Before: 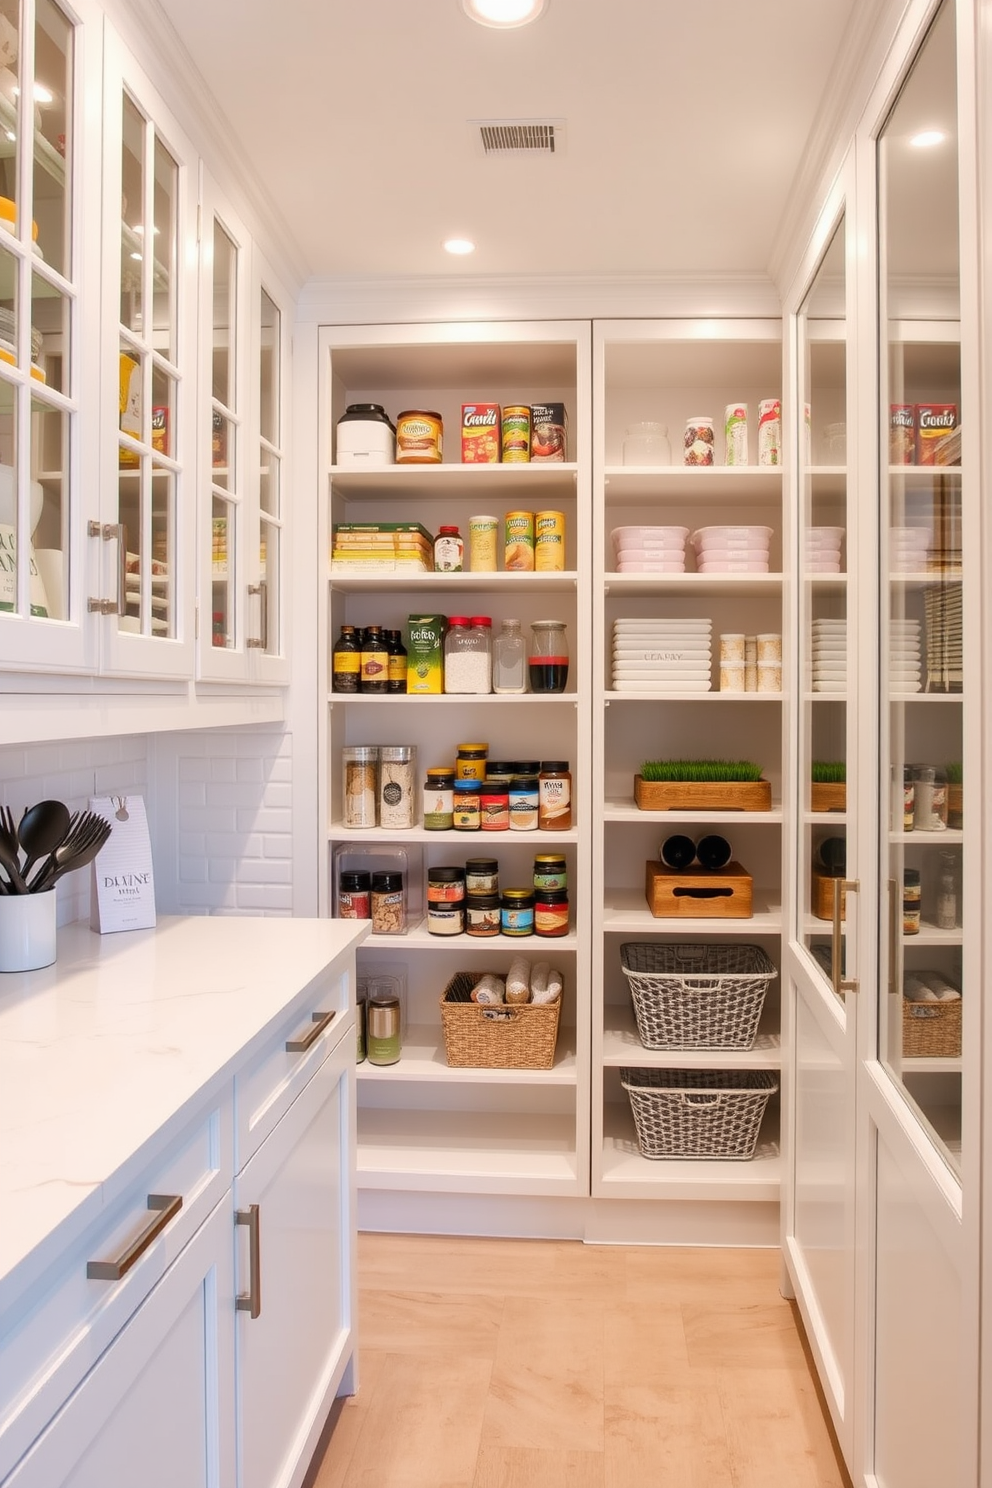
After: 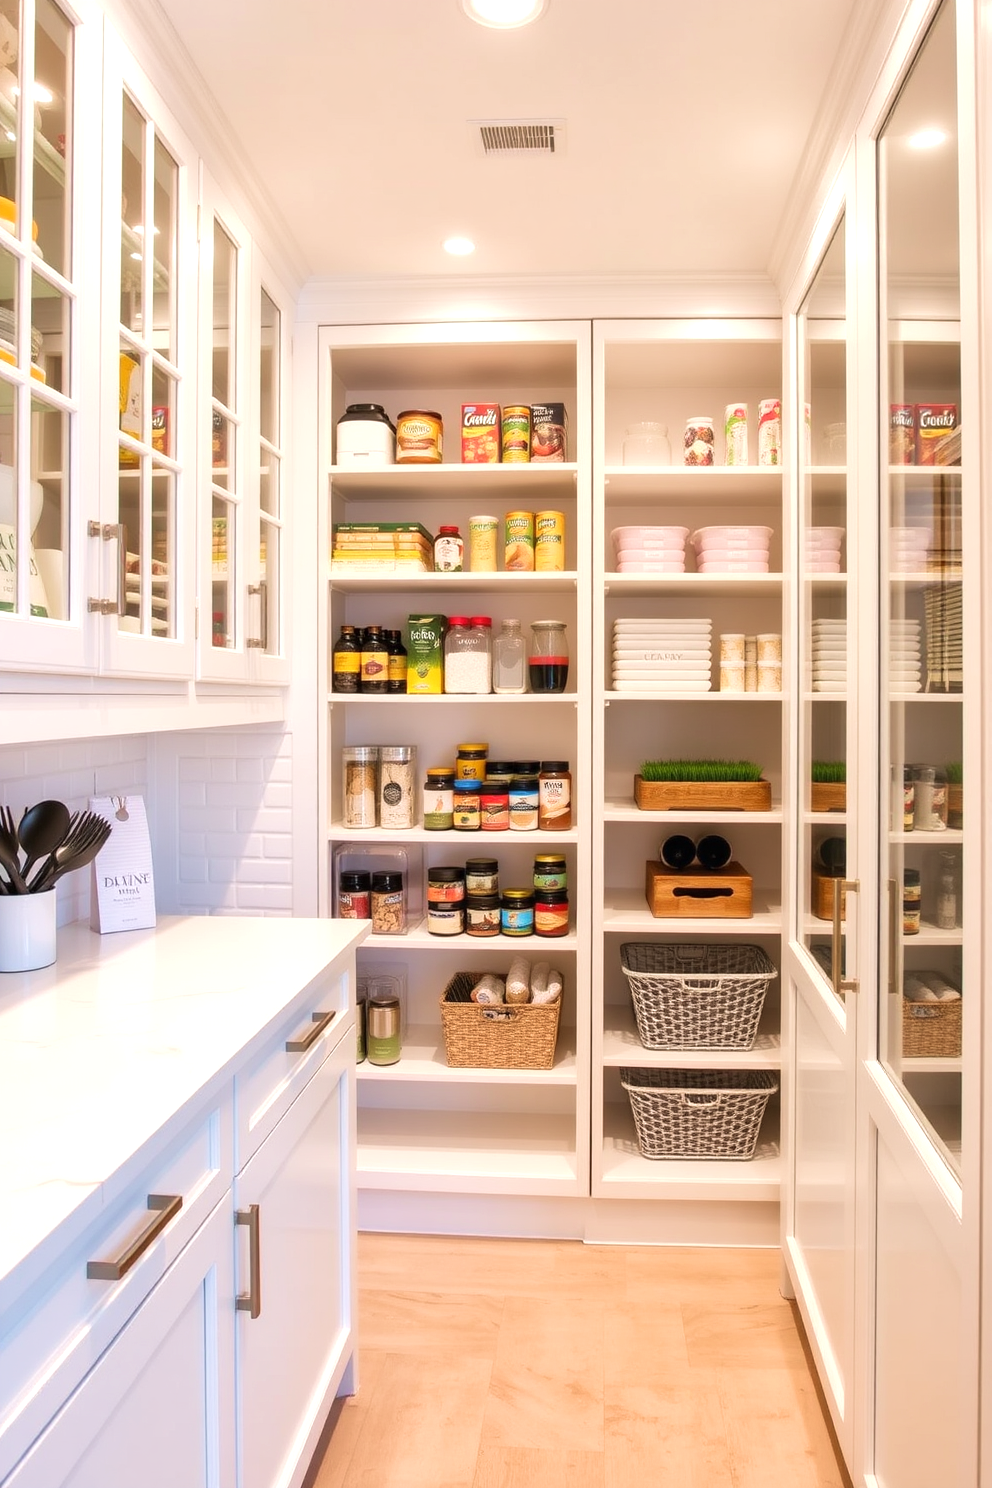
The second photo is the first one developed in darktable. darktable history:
velvia: on, module defaults
exposure: exposure 0.373 EV, compensate exposure bias true, compensate highlight preservation false
